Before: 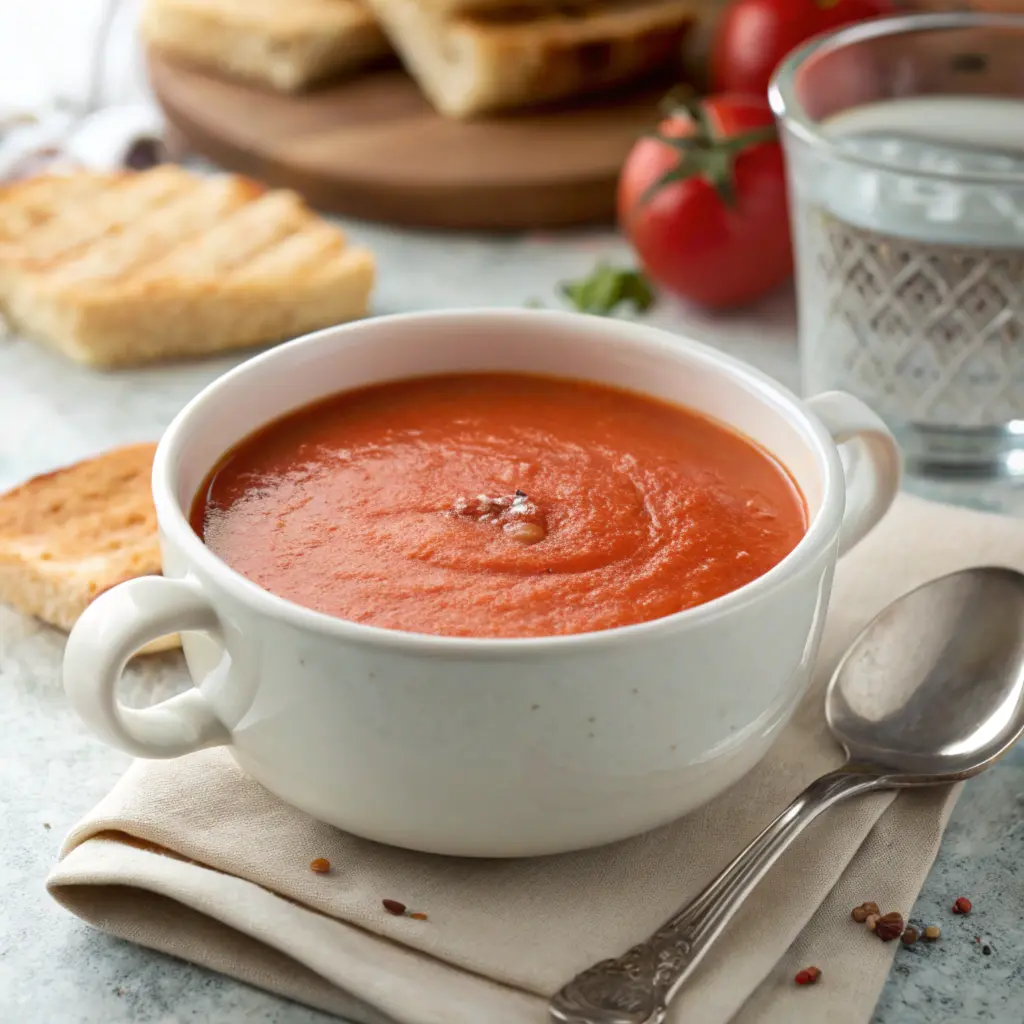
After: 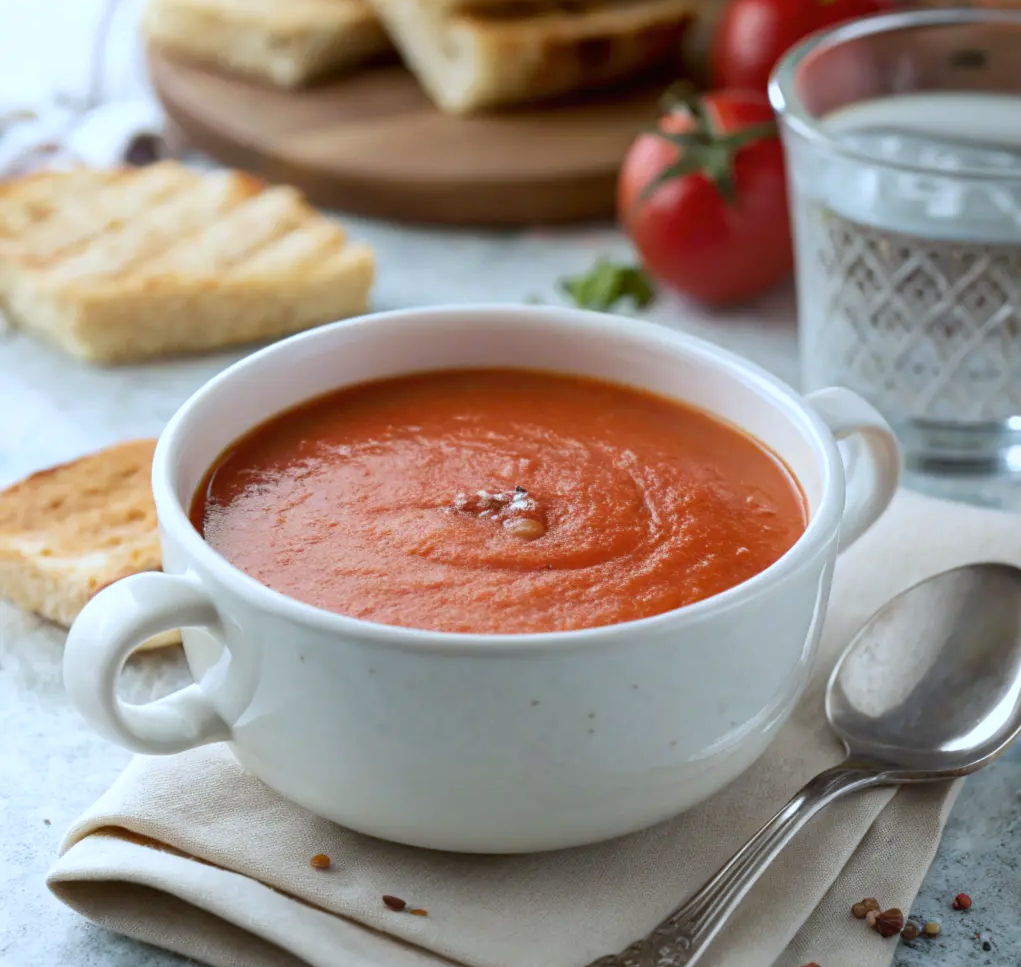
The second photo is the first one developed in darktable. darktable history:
crop: top 0.448%, right 0.264%, bottom 5.045%
white balance: red 0.924, blue 1.095
